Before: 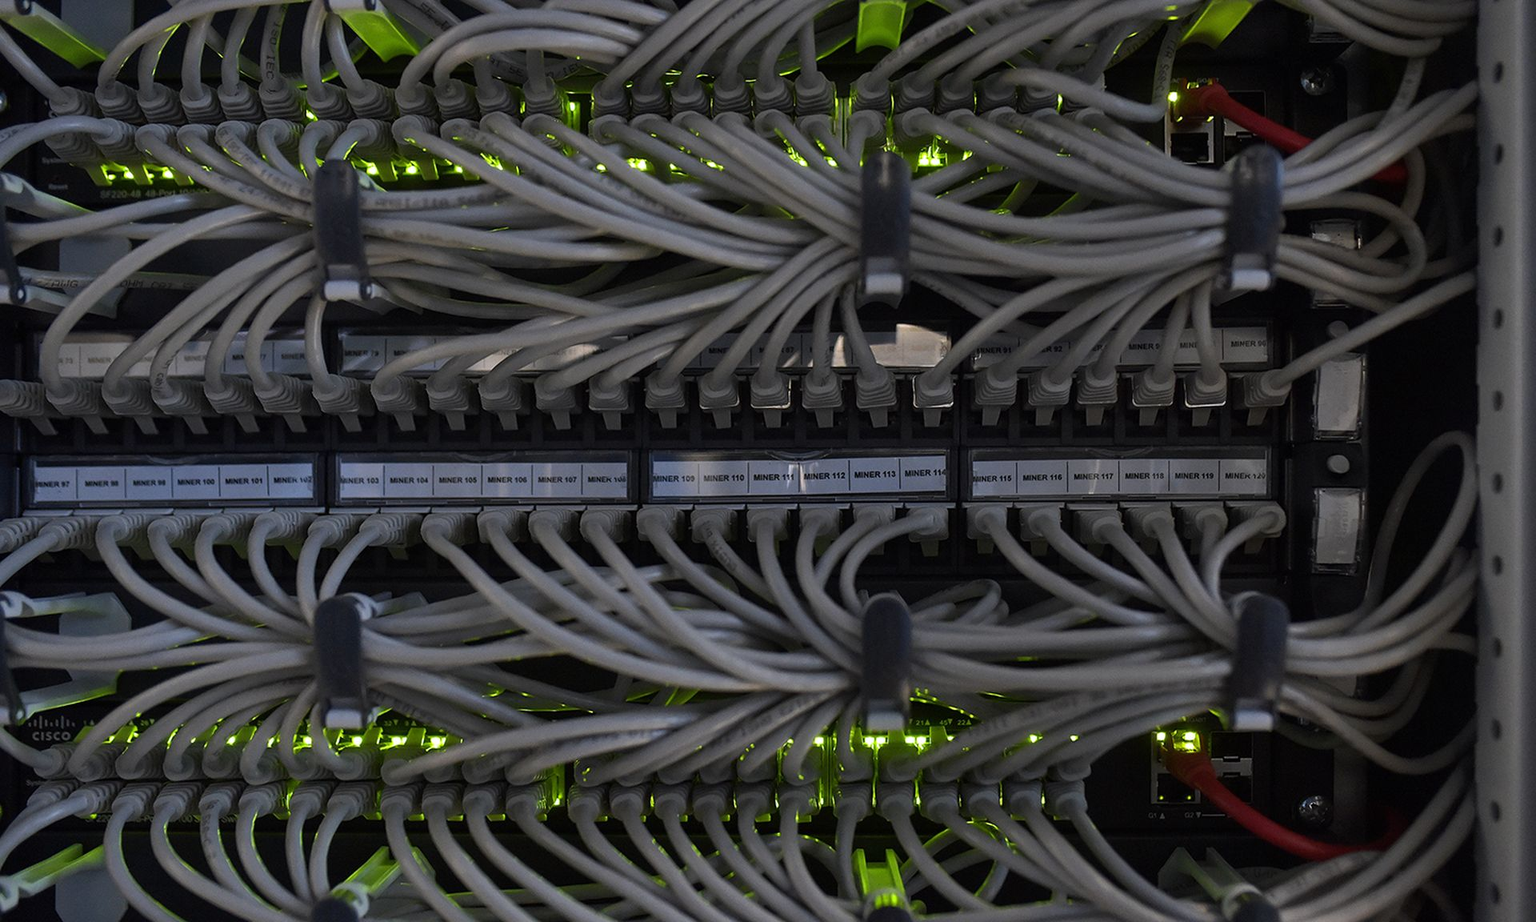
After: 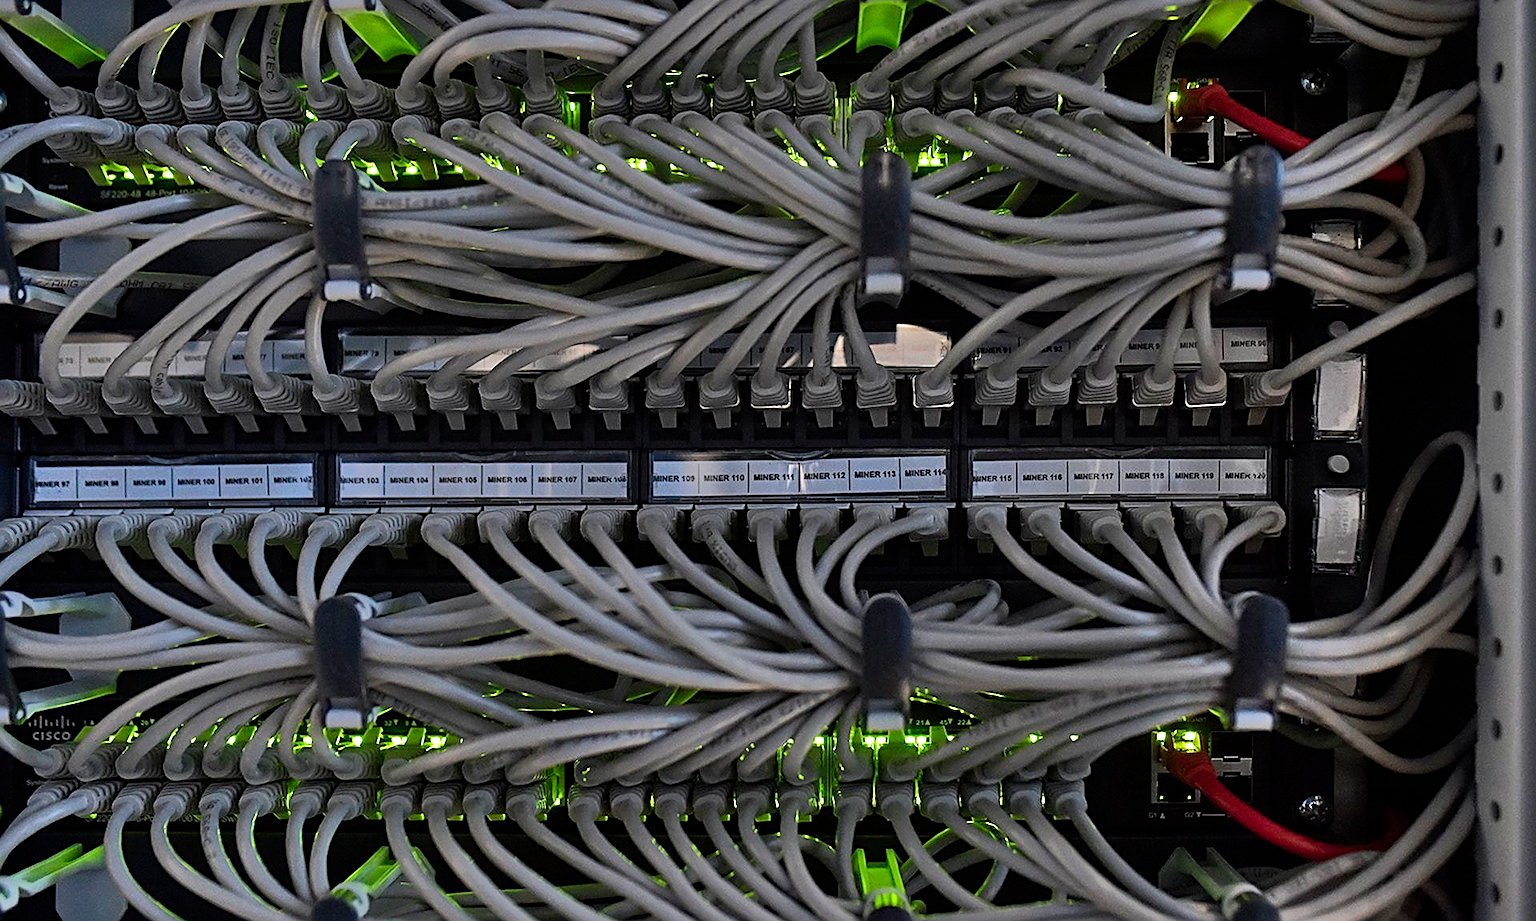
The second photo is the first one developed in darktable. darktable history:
shadows and highlights: highlights 70.7, soften with gaussian
white balance: emerald 1
sharpen: radius 2.676, amount 0.669
